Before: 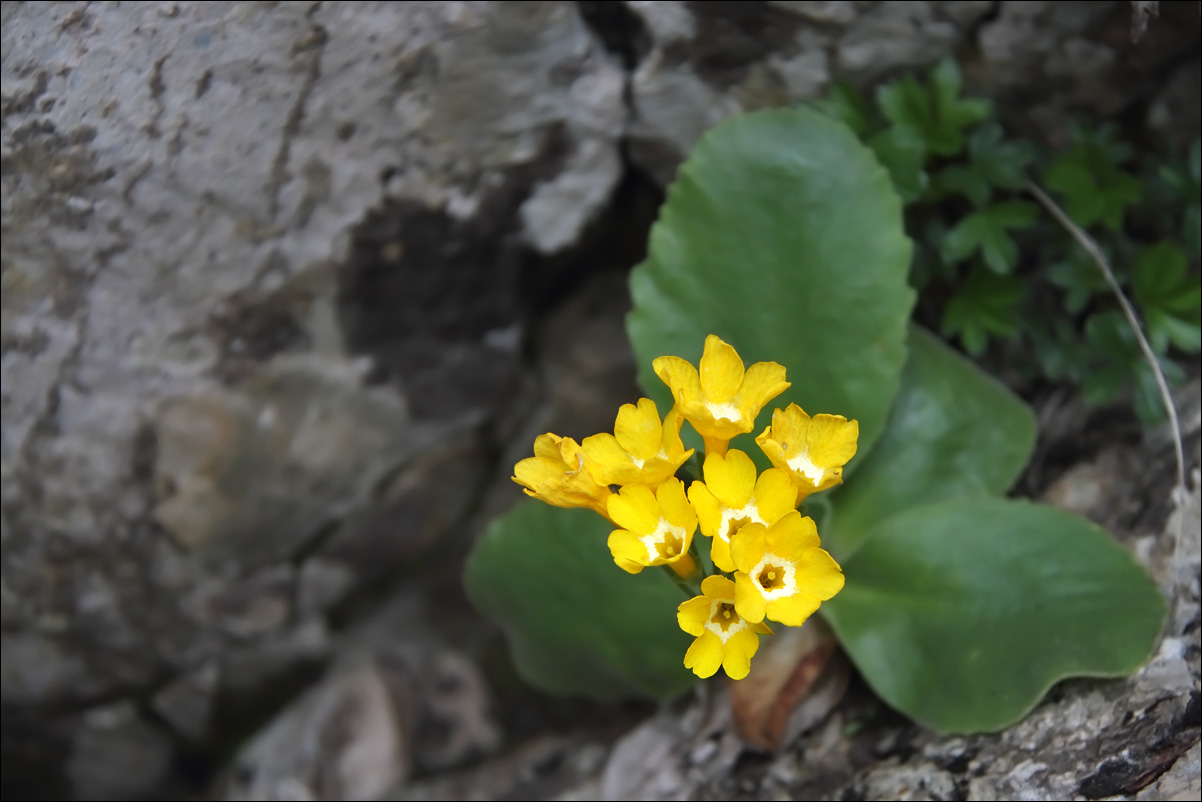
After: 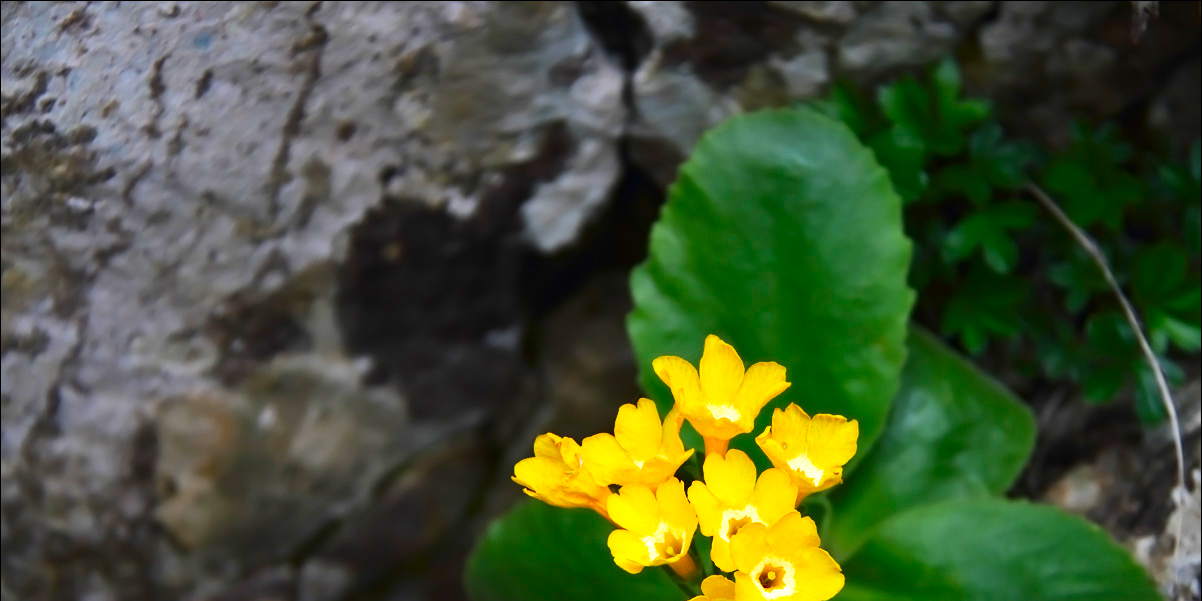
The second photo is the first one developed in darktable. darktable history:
contrast brightness saturation: contrast 0.257, brightness 0.016, saturation 0.863
crop: bottom 24.979%
